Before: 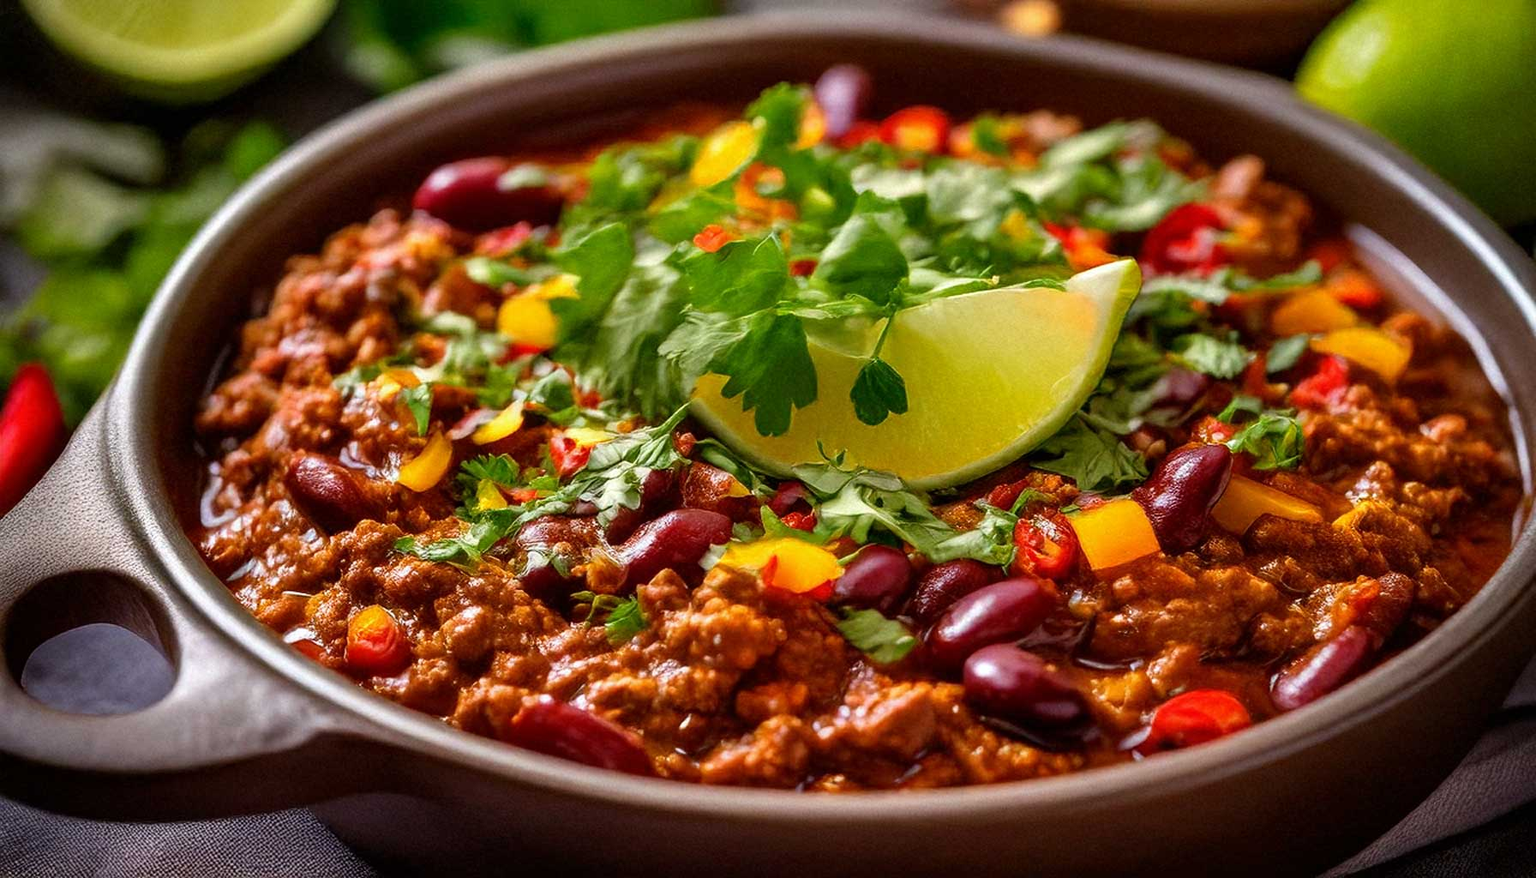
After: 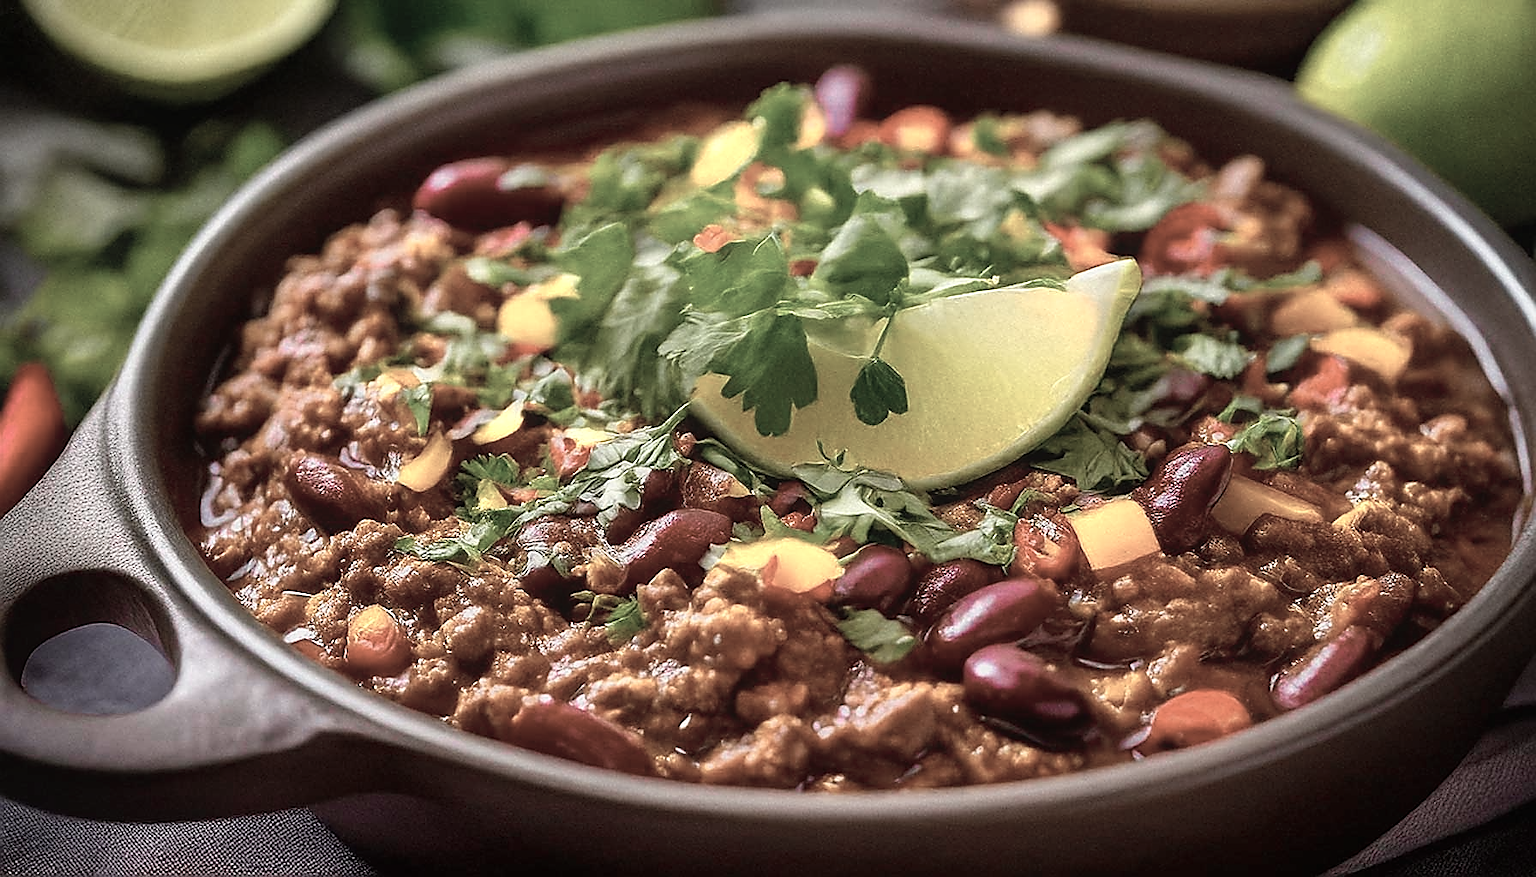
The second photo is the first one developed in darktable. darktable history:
sharpen: radius 1.4, amount 1.25, threshold 0.7
color zones: curves: ch0 [(0, 0.6) (0.129, 0.585) (0.193, 0.596) (0.429, 0.5) (0.571, 0.5) (0.714, 0.5) (0.857, 0.5) (1, 0.6)]; ch1 [(0, 0.453) (0.112, 0.245) (0.213, 0.252) (0.429, 0.233) (0.571, 0.231) (0.683, 0.242) (0.857, 0.296) (1, 0.453)]
contrast equalizer: octaves 7, y [[0.6 ×6], [0.55 ×6], [0 ×6], [0 ×6], [0 ×6]], mix -0.3
